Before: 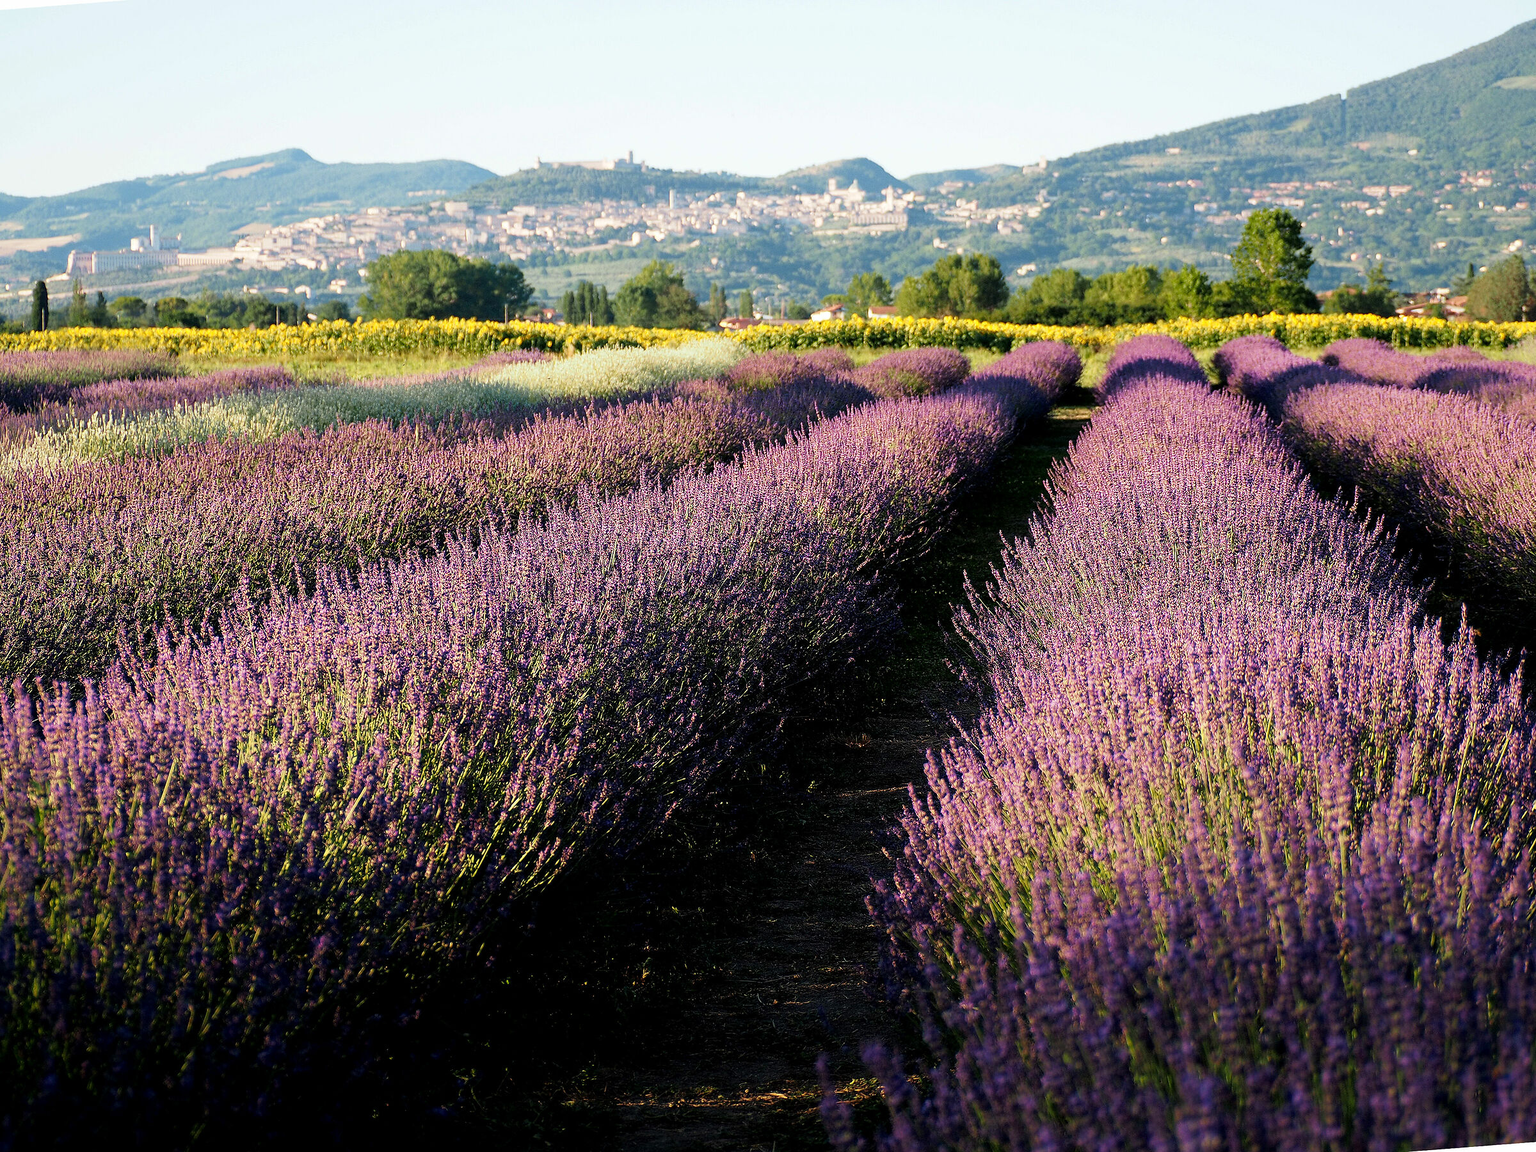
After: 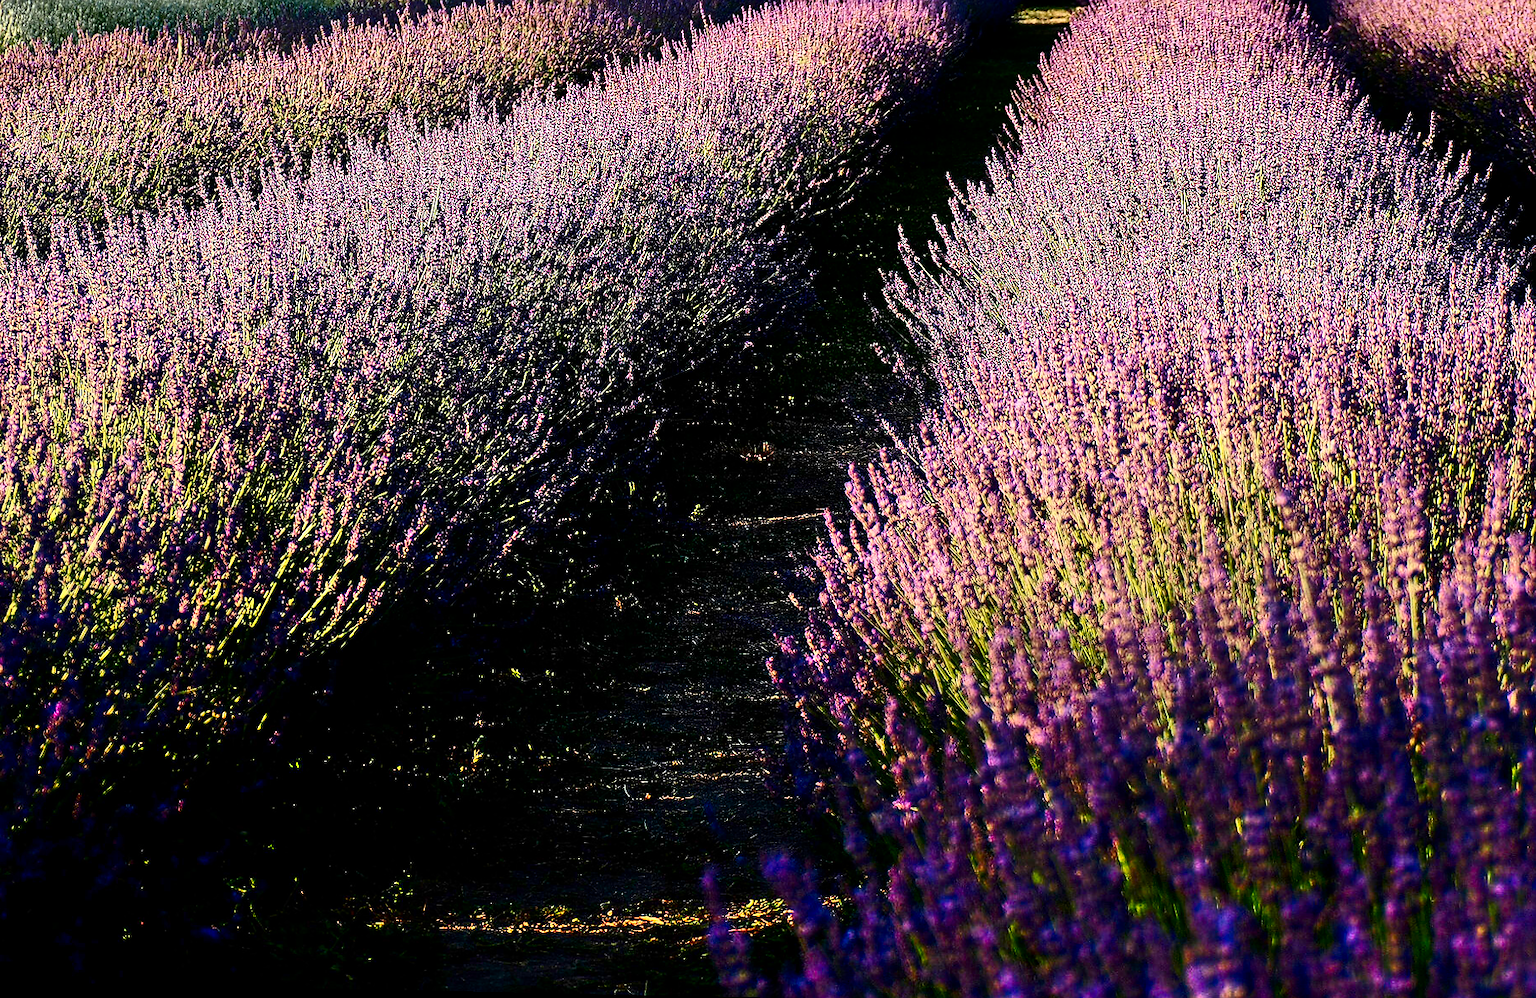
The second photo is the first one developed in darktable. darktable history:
sharpen: radius 1, threshold 1
rotate and perspective: lens shift (horizontal) -0.055, automatic cropping off
crop and rotate: left 17.299%, top 35.115%, right 7.015%, bottom 1.024%
tone equalizer: on, module defaults
contrast brightness saturation: contrast 0.32, brightness -0.08, saturation 0.17
shadows and highlights: shadows 60, soften with gaussian
